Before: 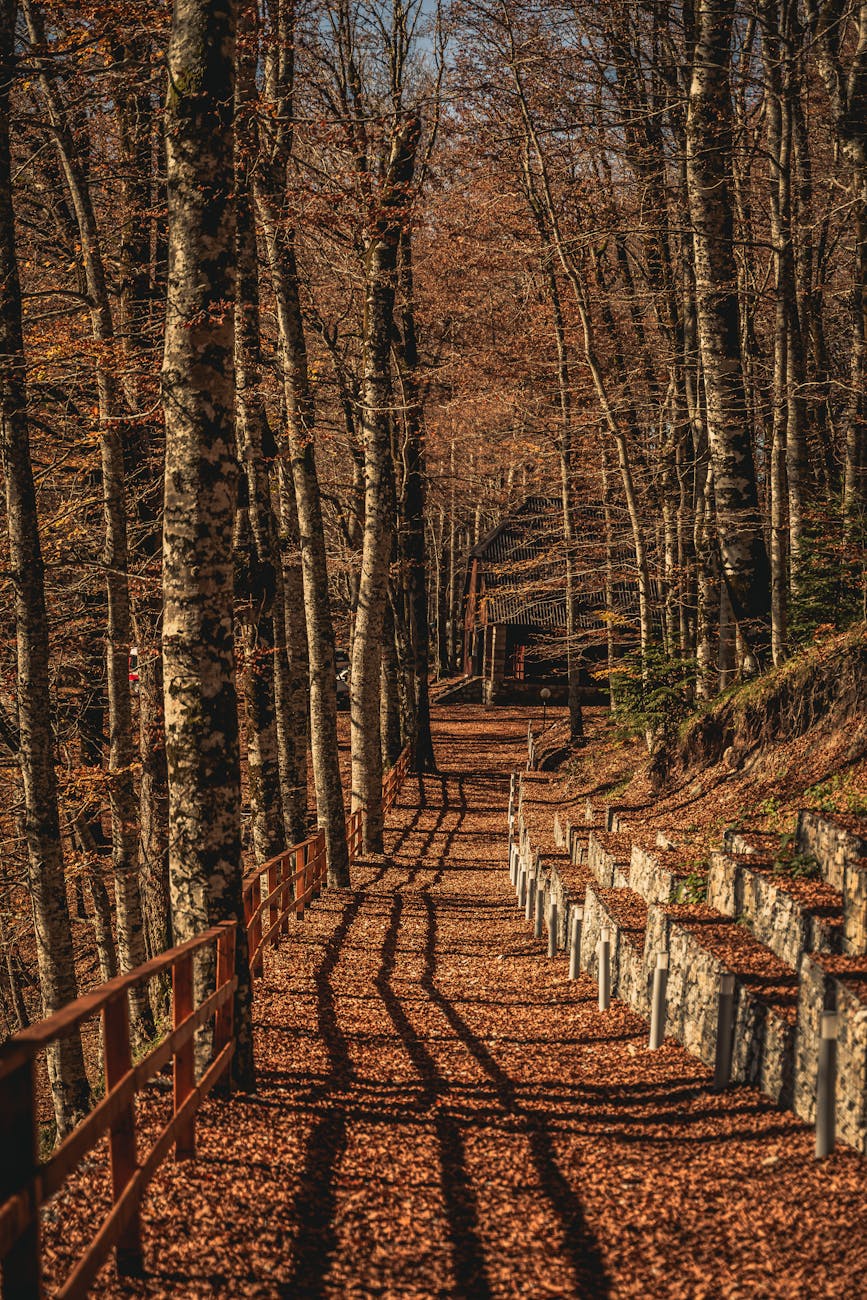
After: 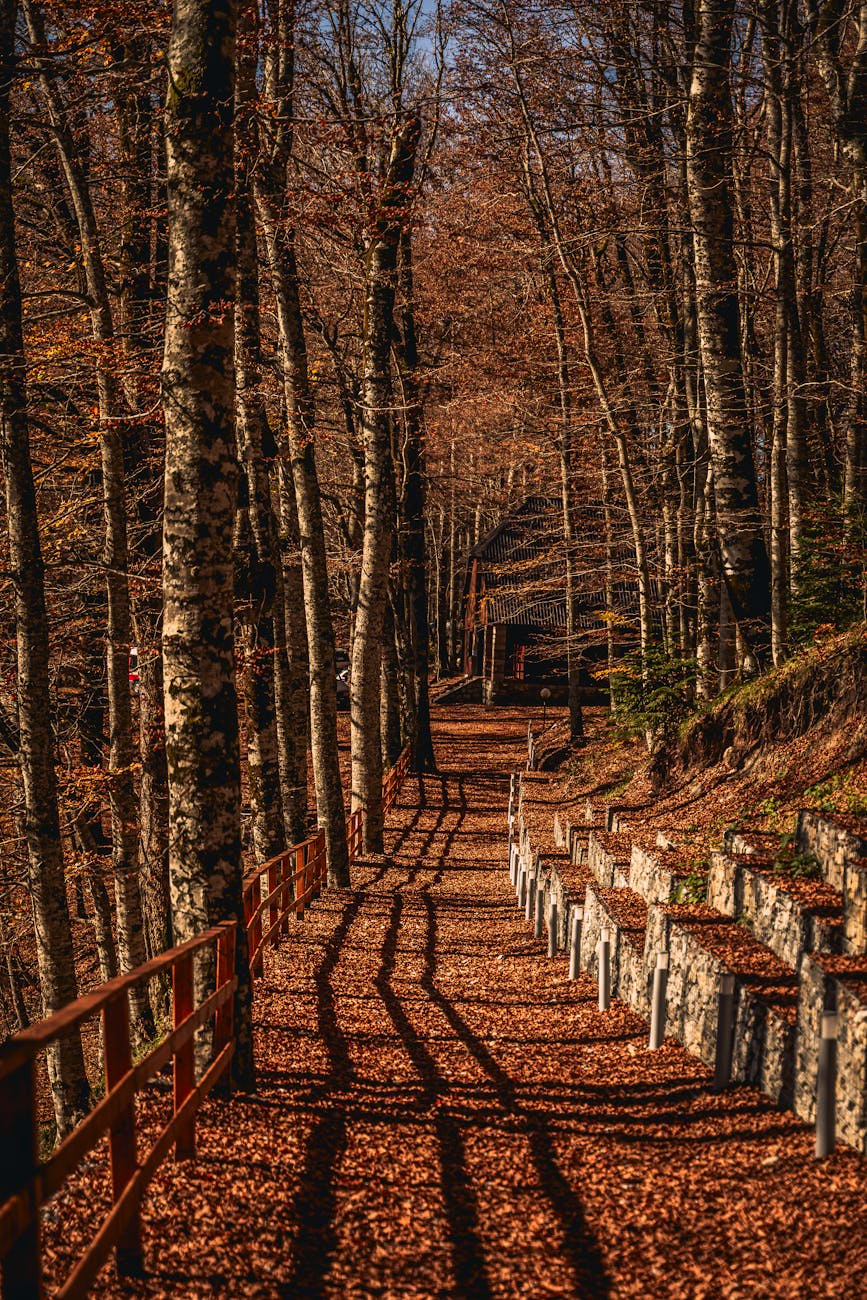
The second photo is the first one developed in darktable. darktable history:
white balance: red 1.004, blue 1.096
contrast brightness saturation: contrast 0.13, brightness -0.05, saturation 0.16
